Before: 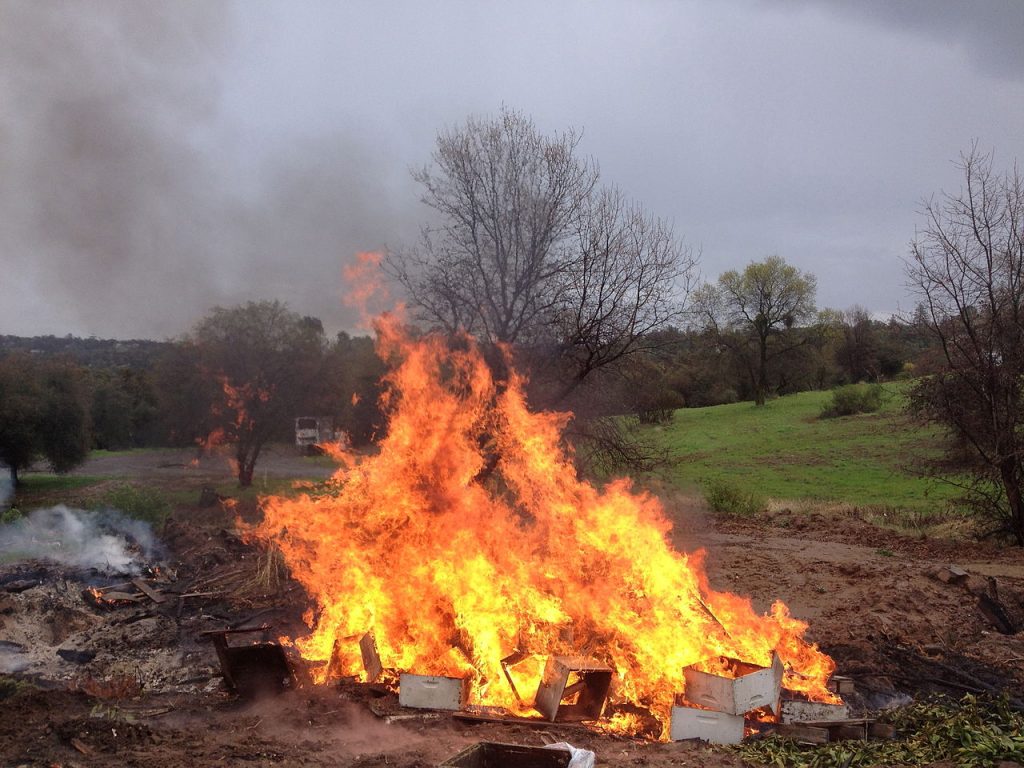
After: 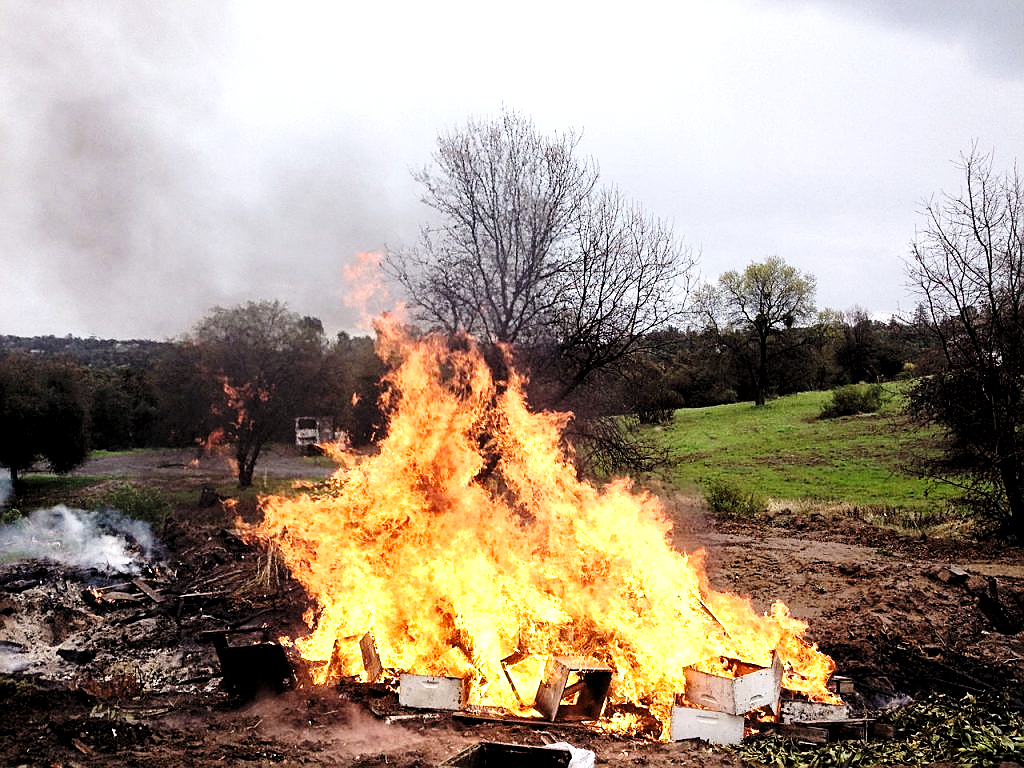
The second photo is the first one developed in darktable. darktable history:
base curve: curves: ch0 [(0, 0.003) (0.001, 0.002) (0.006, 0.004) (0.02, 0.022) (0.048, 0.086) (0.094, 0.234) (0.162, 0.431) (0.258, 0.629) (0.385, 0.8) (0.548, 0.918) (0.751, 0.988) (1, 1)], preserve colors none
sharpen: on, module defaults
levels: levels [0.101, 0.578, 0.953]
